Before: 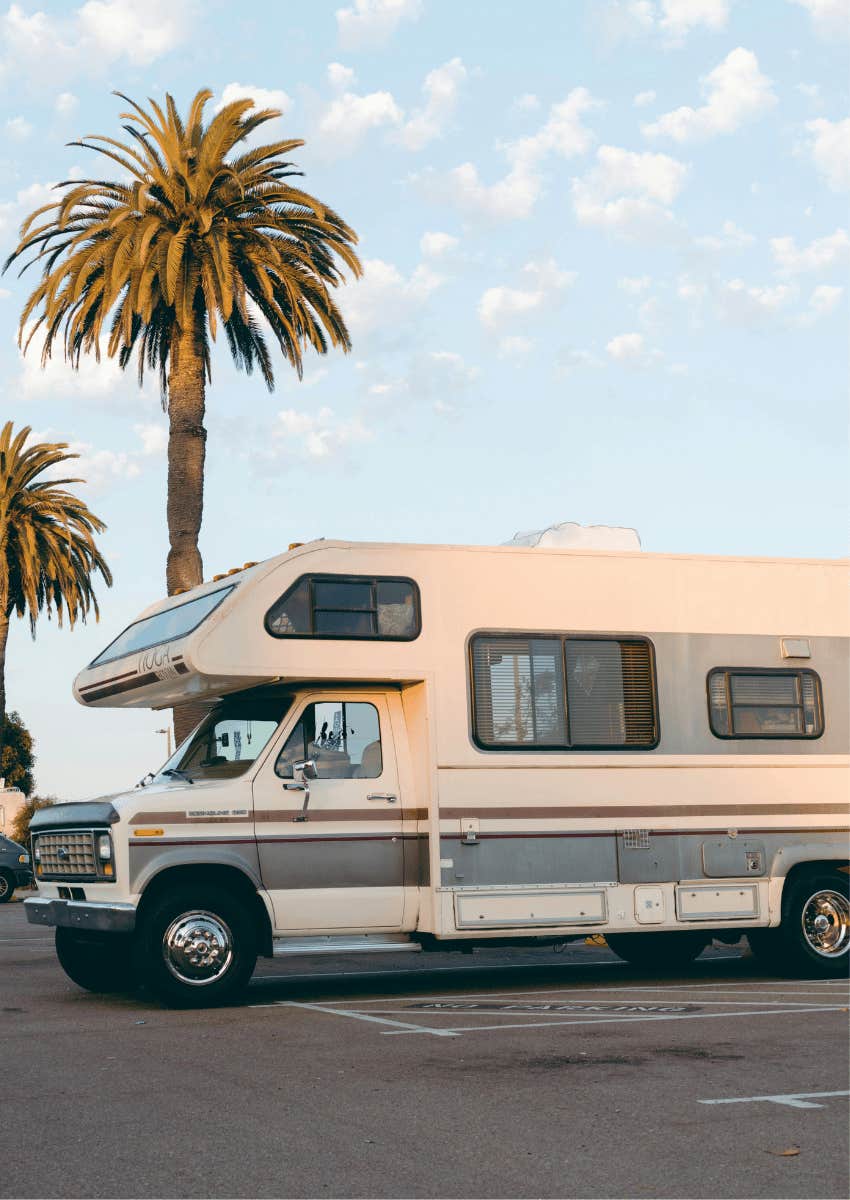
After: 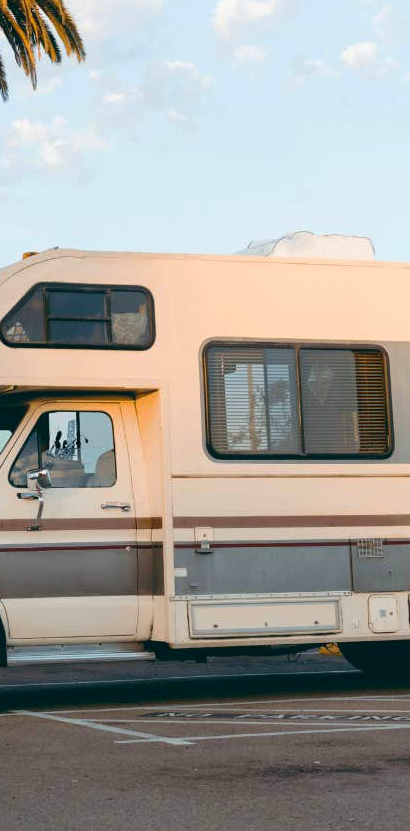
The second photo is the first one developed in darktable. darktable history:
crop: left 31.358%, top 24.32%, right 20.338%, bottom 6.352%
contrast brightness saturation: saturation 0.182
